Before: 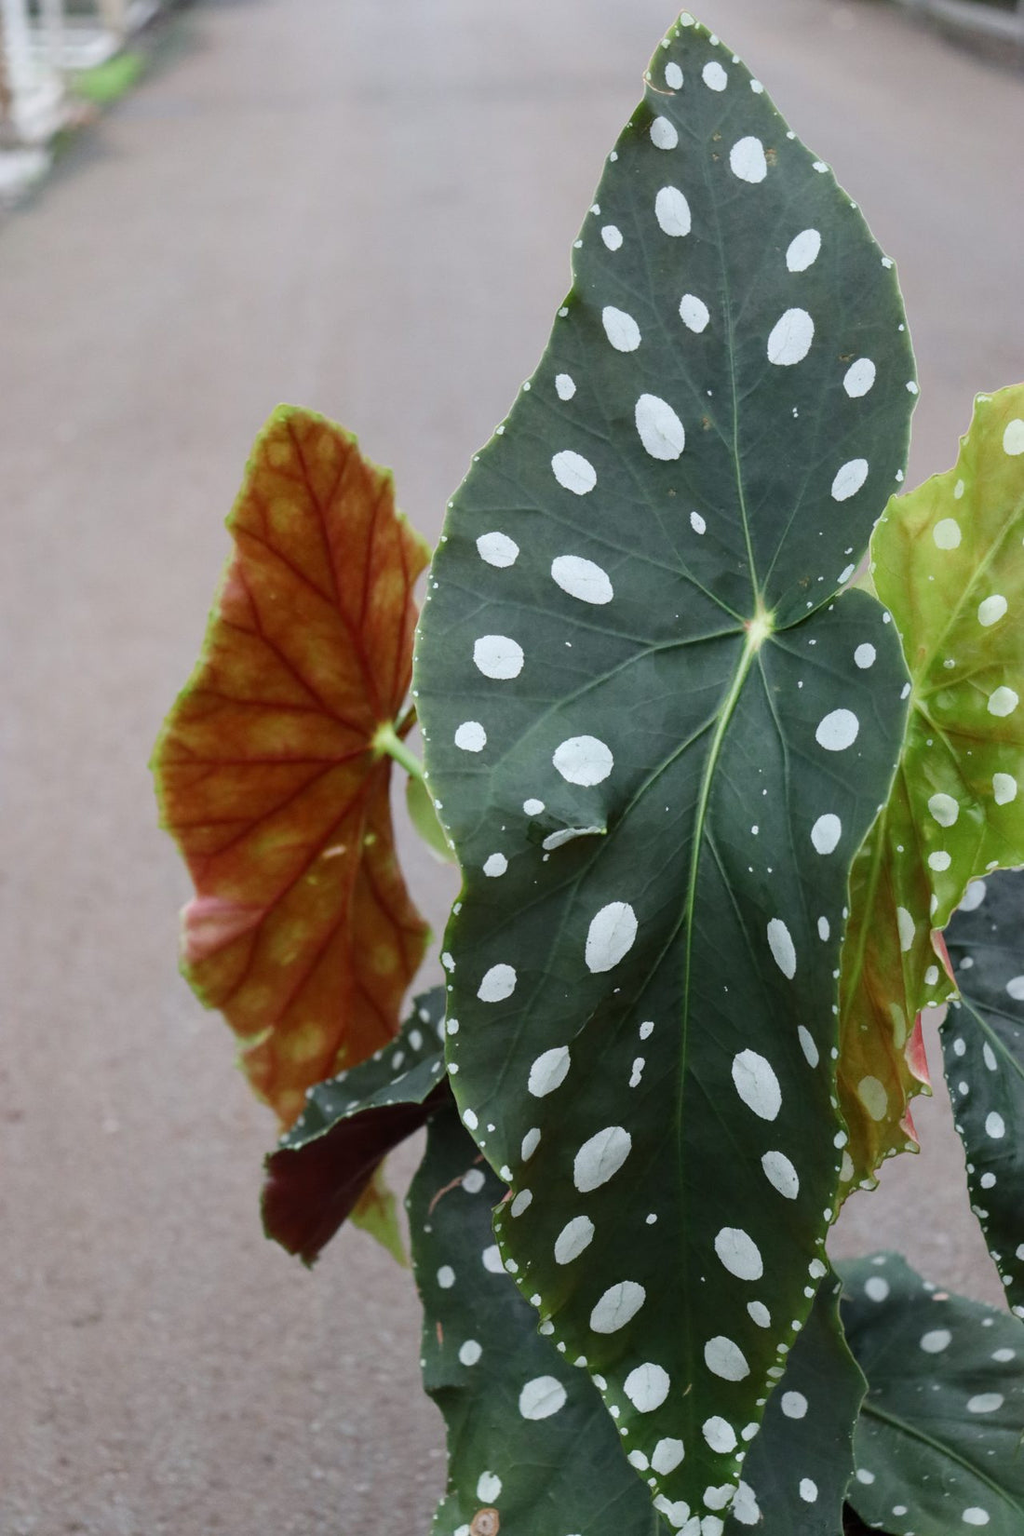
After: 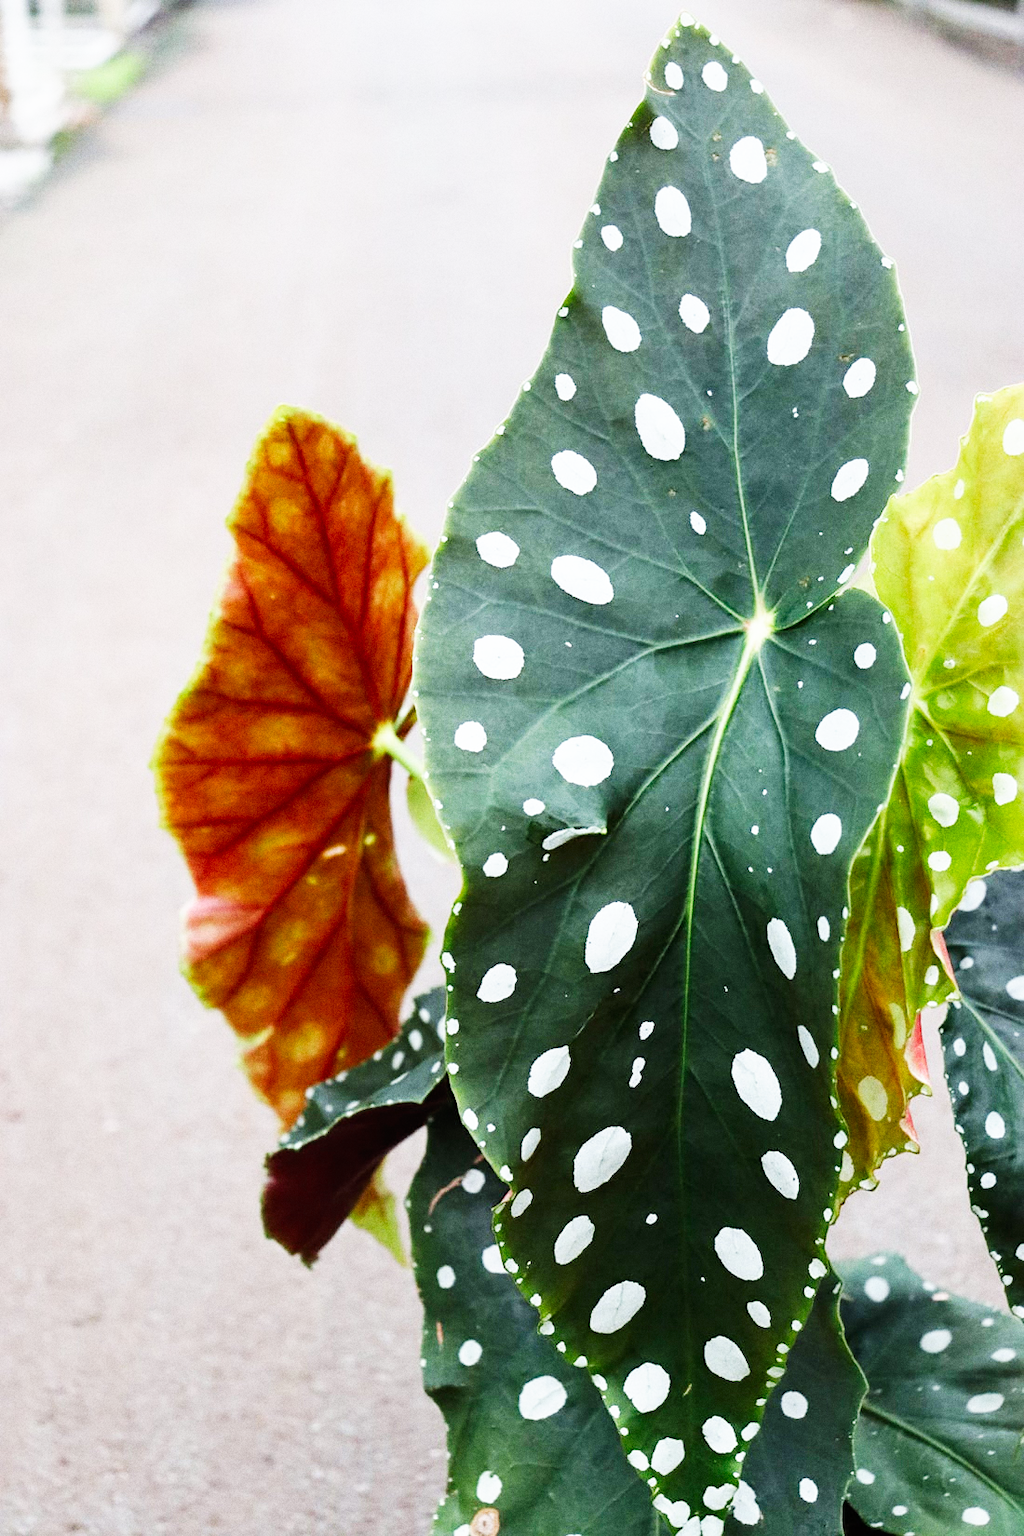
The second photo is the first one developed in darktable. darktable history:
base curve: curves: ch0 [(0, 0) (0.007, 0.004) (0.027, 0.03) (0.046, 0.07) (0.207, 0.54) (0.442, 0.872) (0.673, 0.972) (1, 1)], preserve colors none
sharpen: amount 0.2
grain: on, module defaults
